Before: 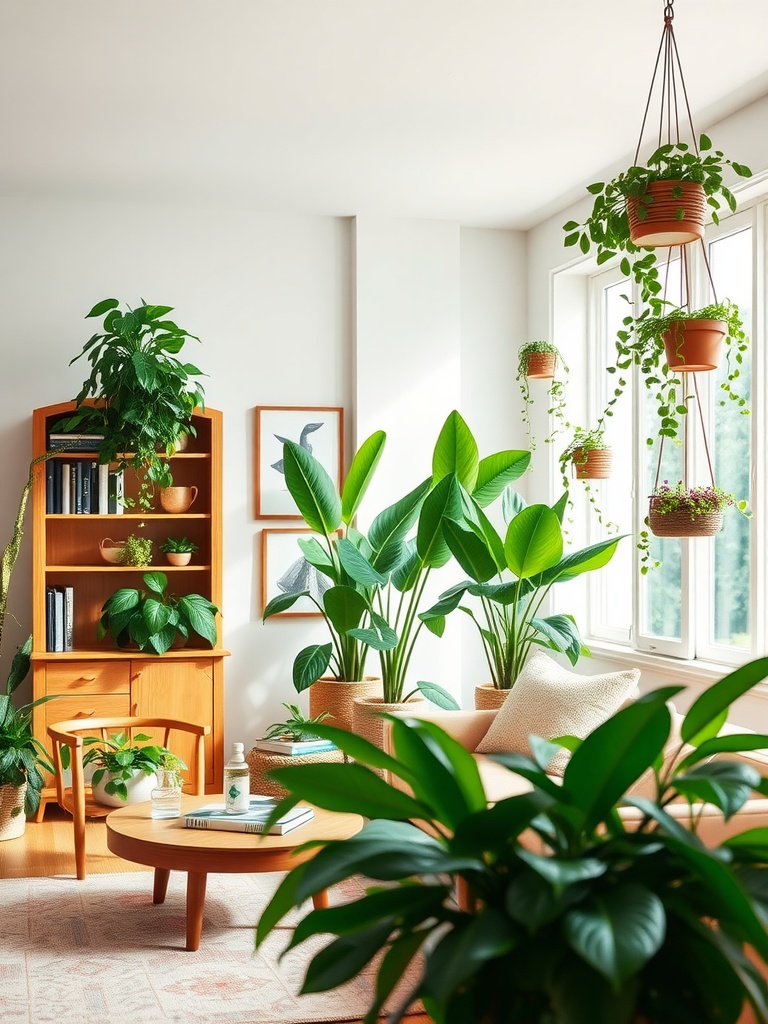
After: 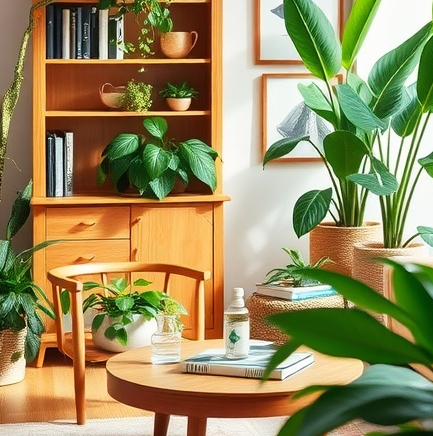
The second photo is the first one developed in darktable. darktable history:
crop: top 44.483%, right 43.593%, bottom 12.892%
tone equalizer: on, module defaults
